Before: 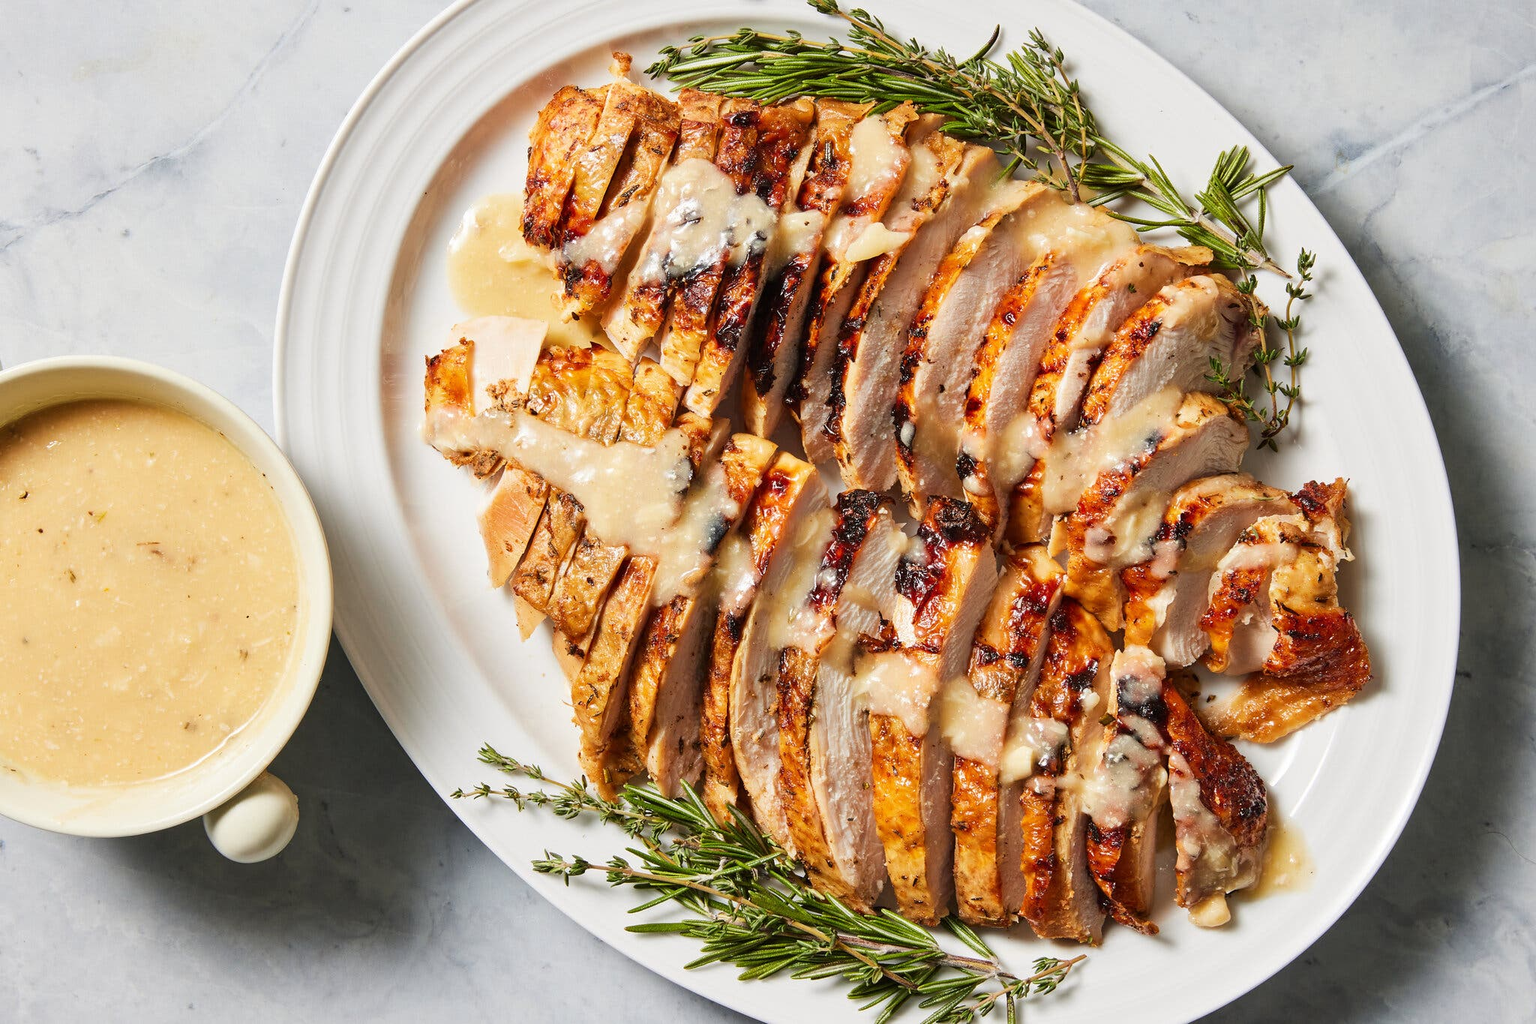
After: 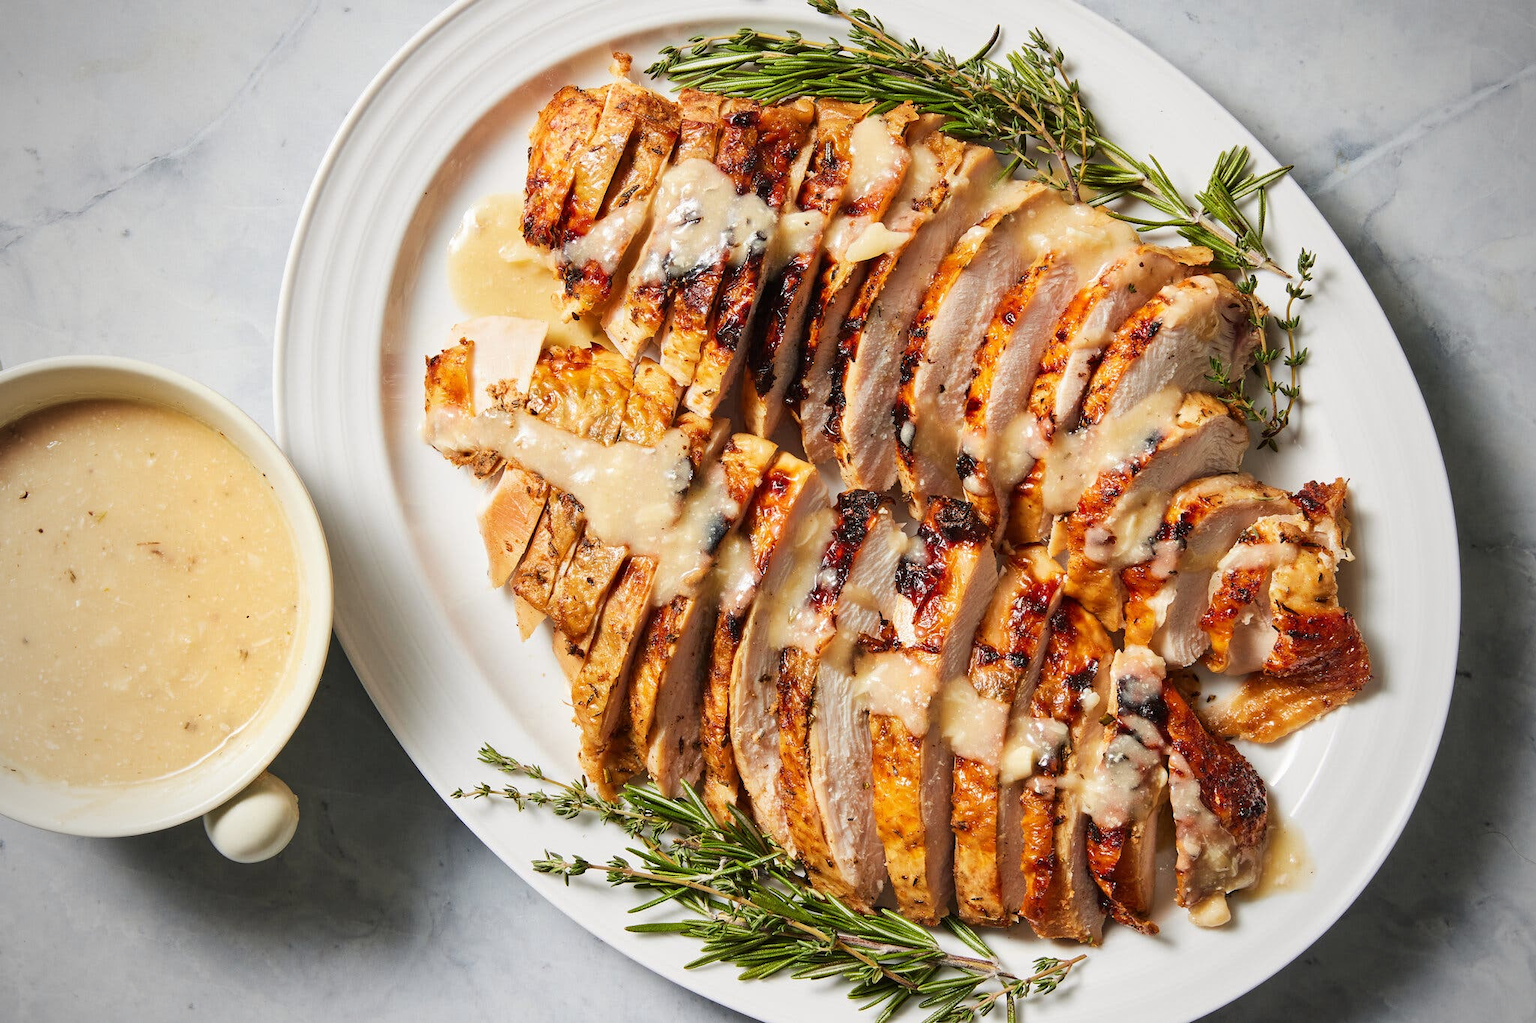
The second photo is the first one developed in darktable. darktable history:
vignetting: fall-off start 73.5%, unbound false
